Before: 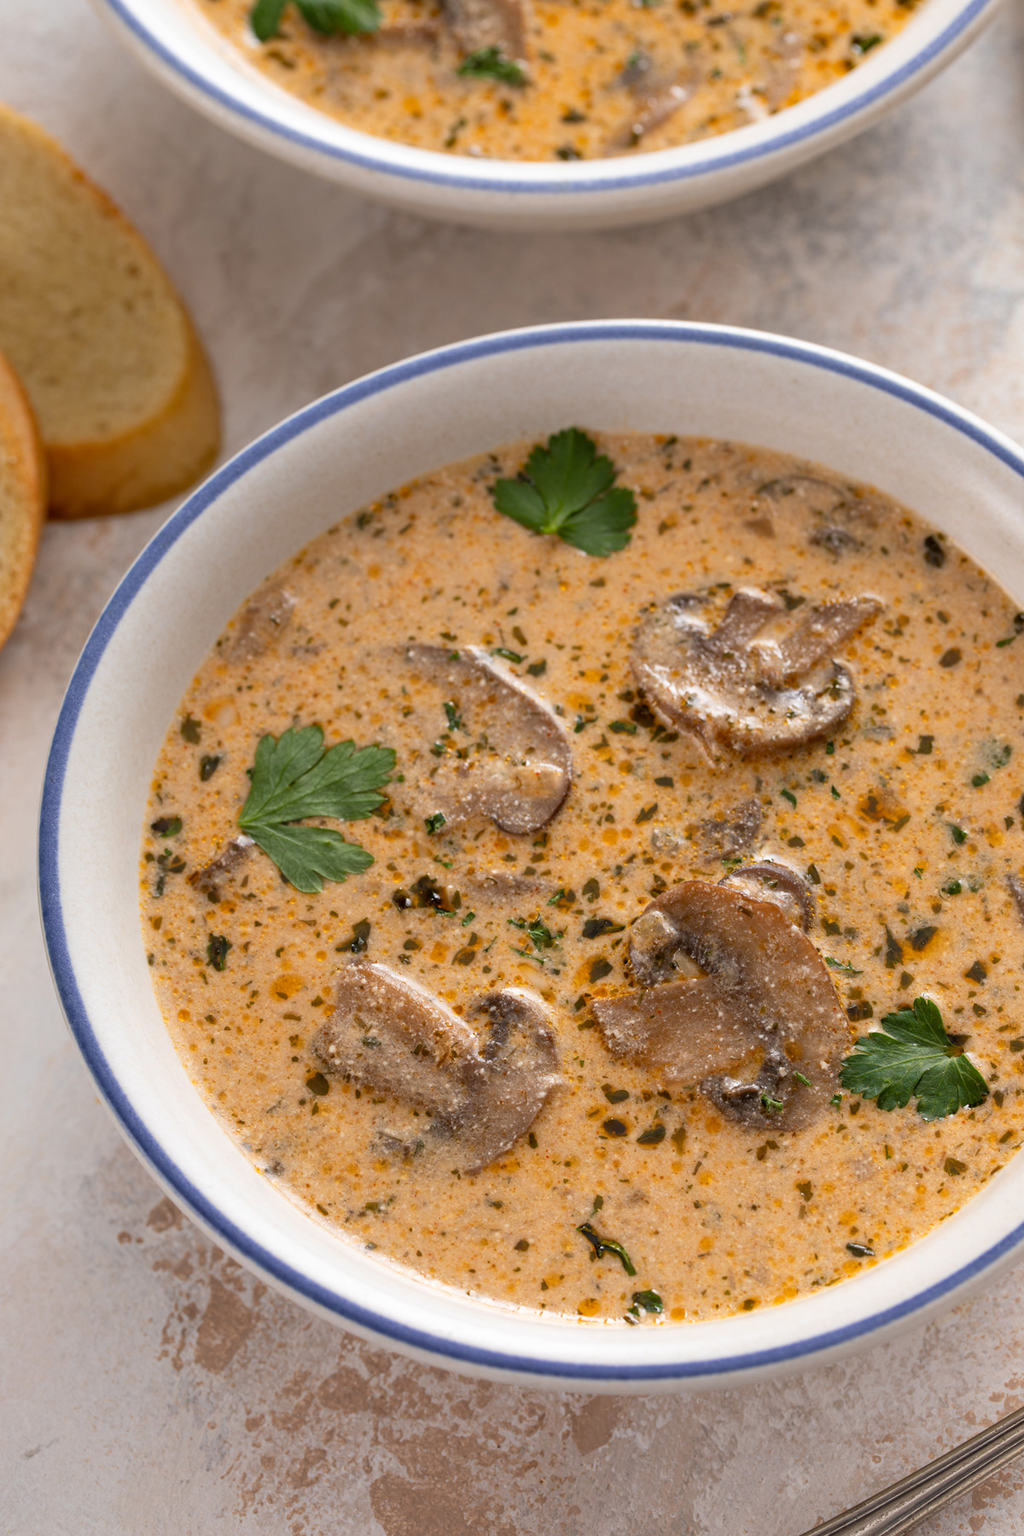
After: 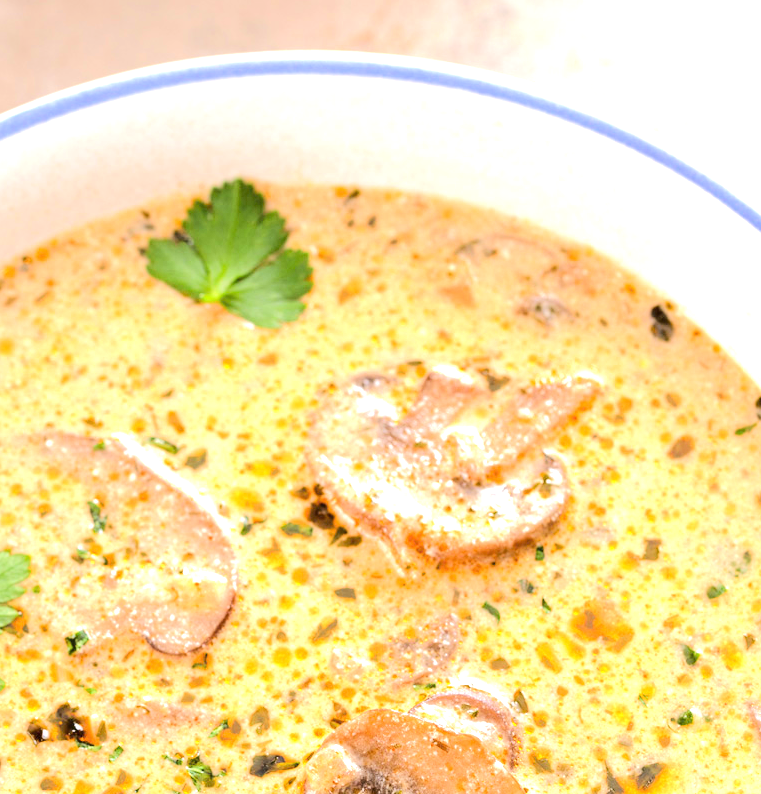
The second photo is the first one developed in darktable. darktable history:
crop: left 36.15%, top 17.958%, right 0.359%, bottom 37.902%
exposure: black level correction 0, exposure 1.448 EV, compensate highlight preservation false
tone equalizer: -7 EV 0.15 EV, -6 EV 0.57 EV, -5 EV 1.14 EV, -4 EV 1.33 EV, -3 EV 1.17 EV, -2 EV 0.6 EV, -1 EV 0.16 EV, edges refinement/feathering 500, mask exposure compensation -1.57 EV, preserve details no
